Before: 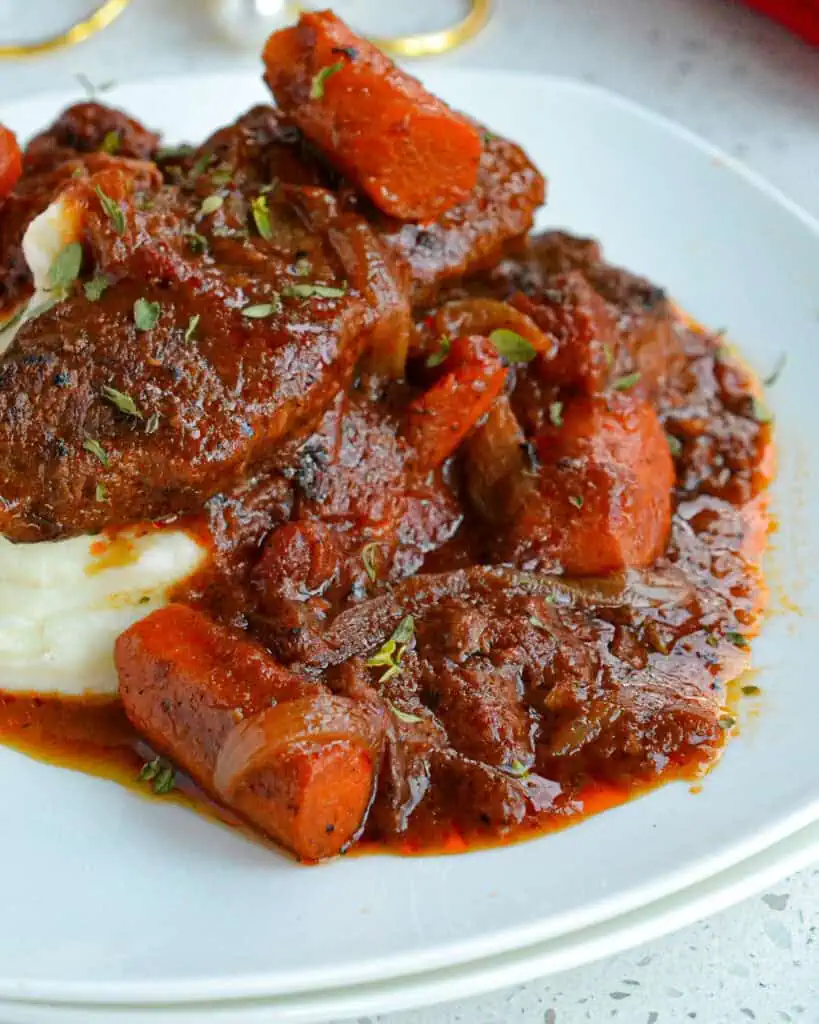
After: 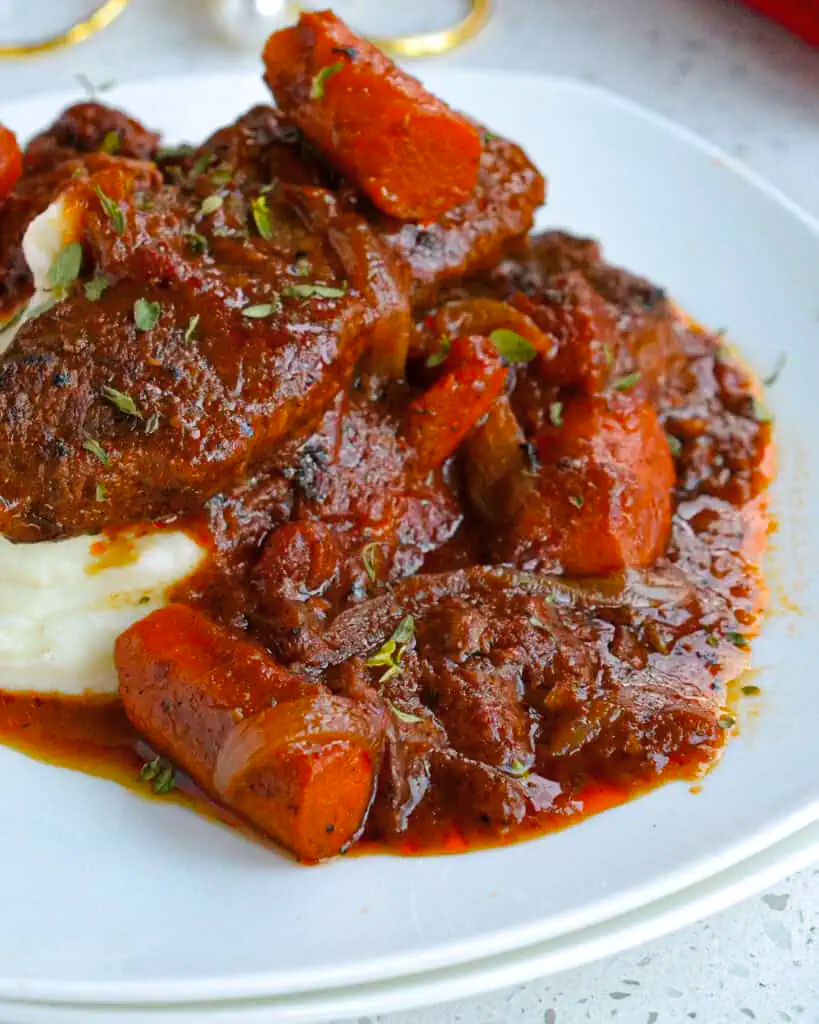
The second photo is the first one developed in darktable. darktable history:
color balance rgb: shadows fall-off 101%, linear chroma grading › mid-tones 7.63%, perceptual saturation grading › mid-tones 11.68%, mask middle-gray fulcrum 22.45%, global vibrance 10.11%, saturation formula JzAzBz (2021)
white balance: red 1.009, blue 1.027
